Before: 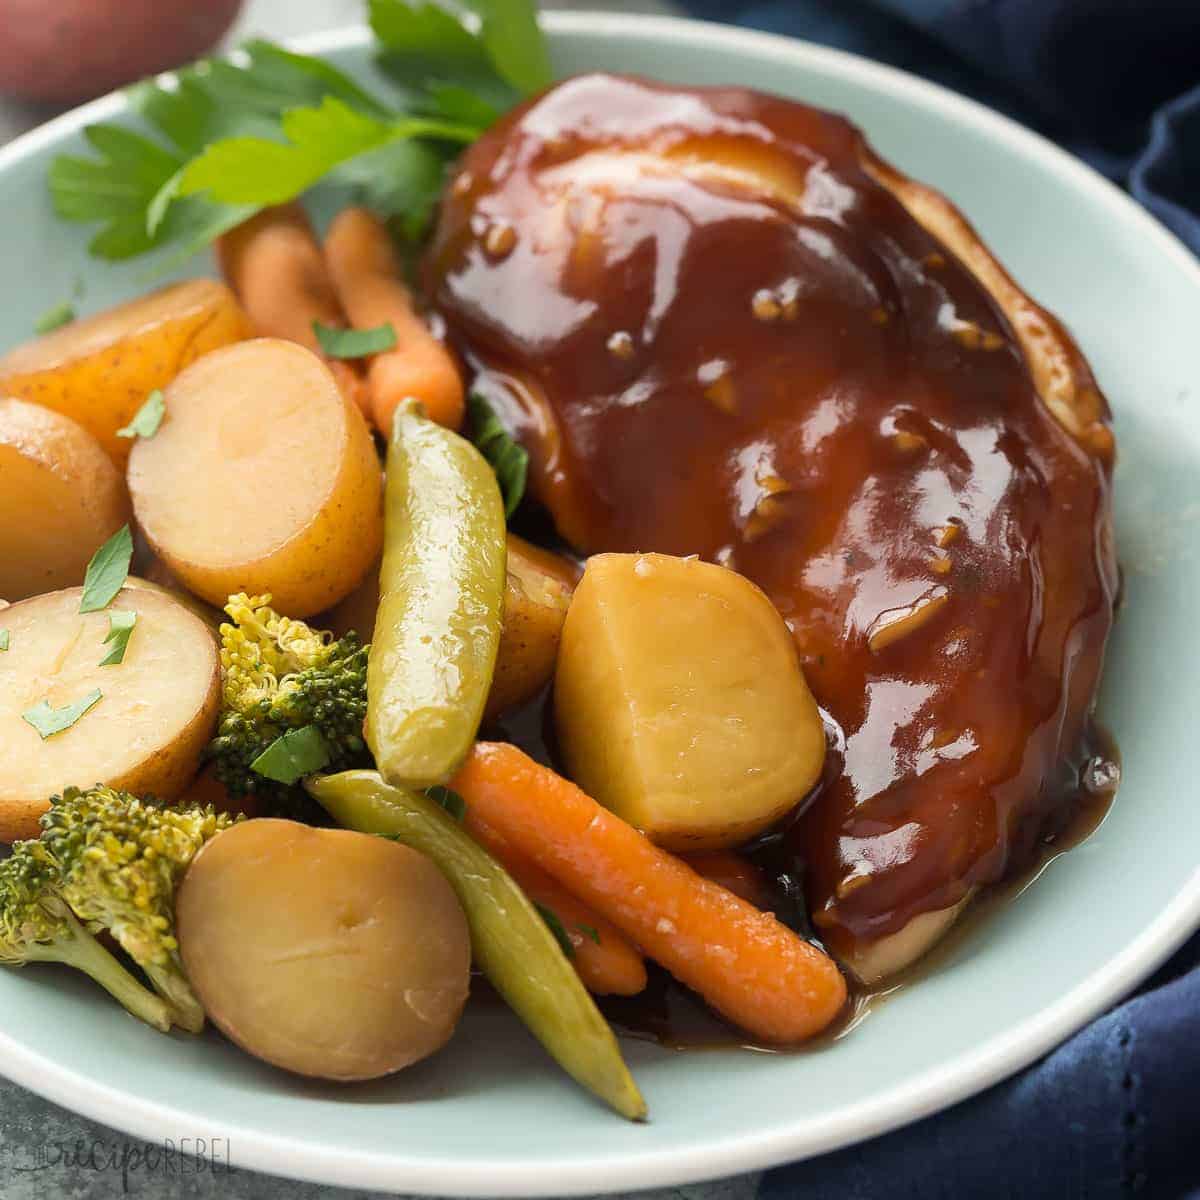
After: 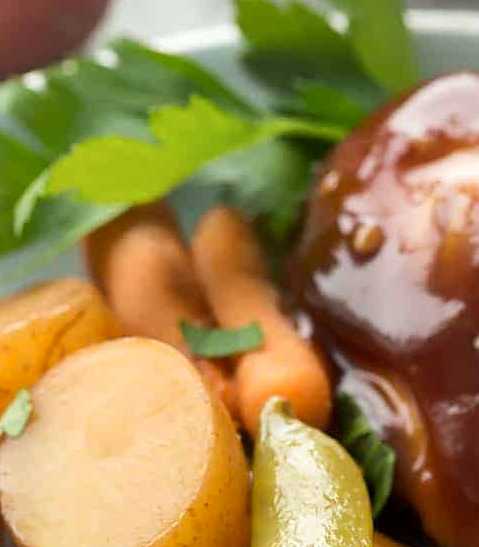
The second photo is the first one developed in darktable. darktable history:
local contrast: mode bilateral grid, contrast 20, coarseness 50, detail 138%, midtone range 0.2
crop and rotate: left 11.136%, top 0.089%, right 48.92%, bottom 54.282%
